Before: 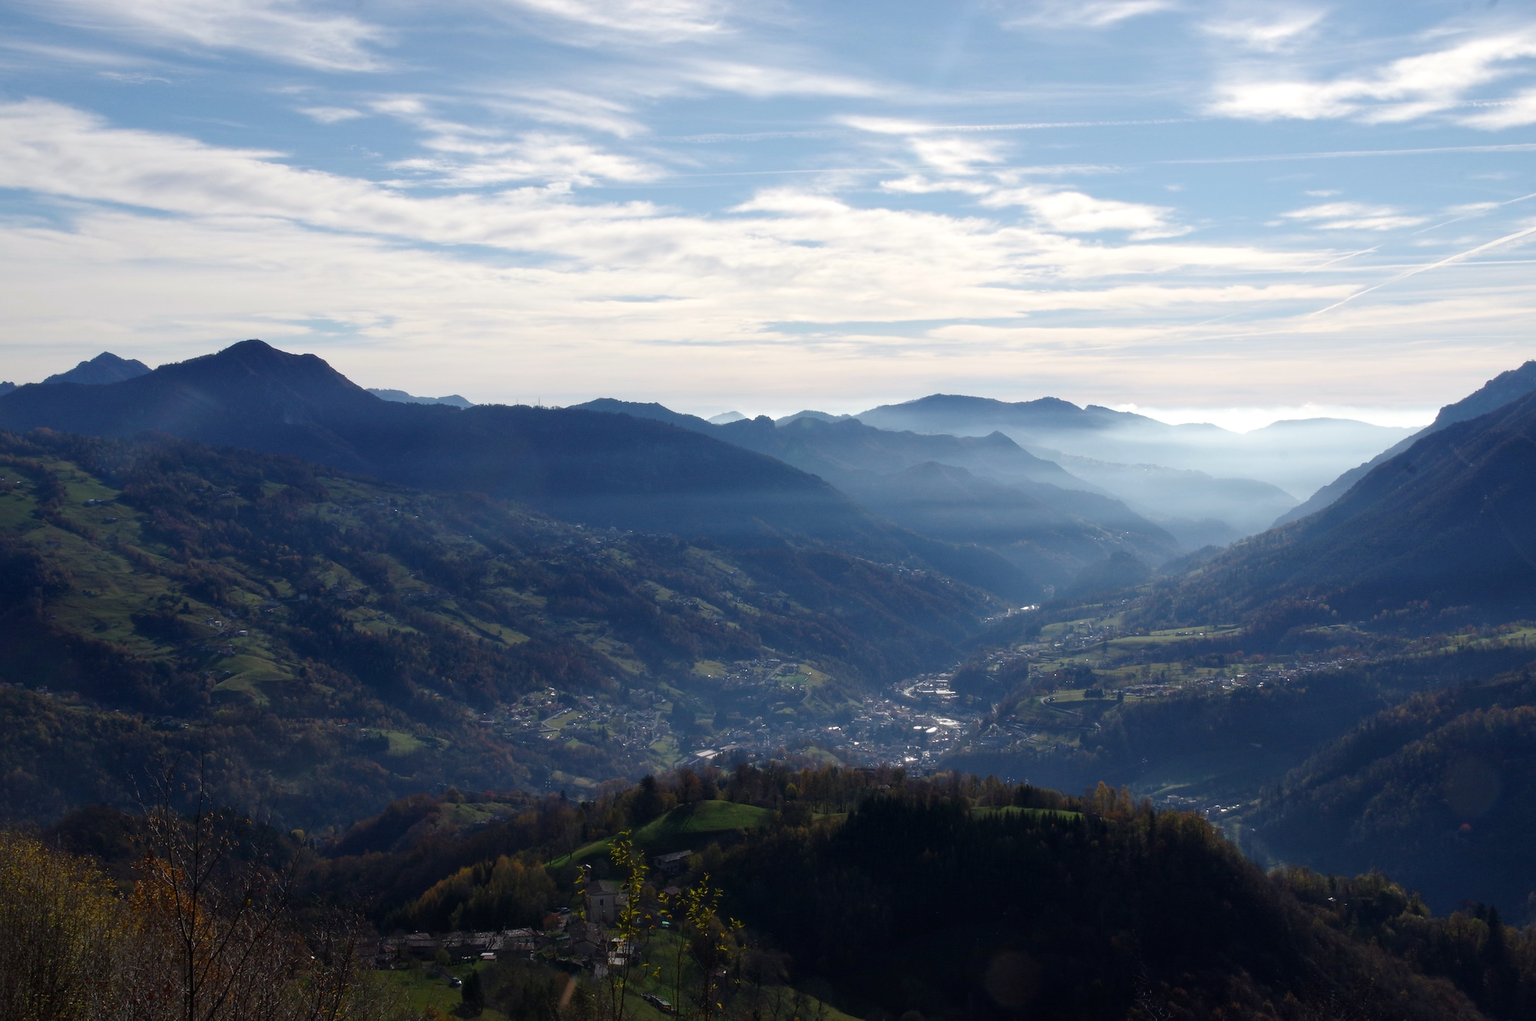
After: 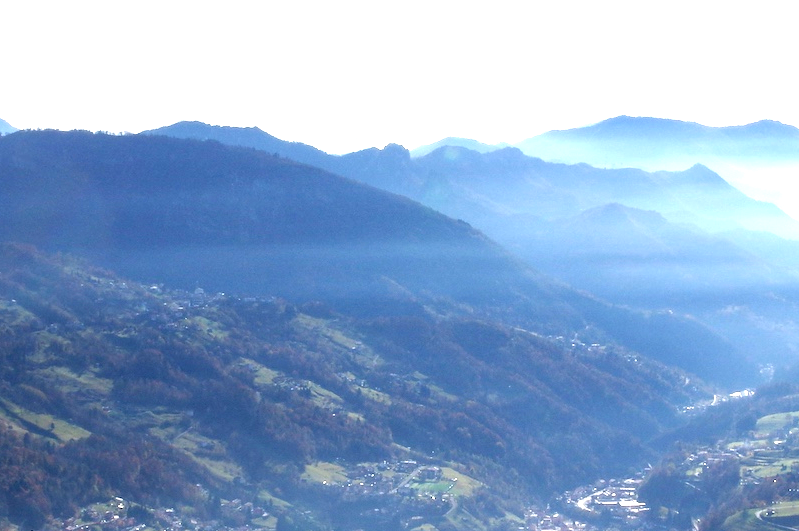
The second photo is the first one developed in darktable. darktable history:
exposure: black level correction 0.001, exposure 1.646 EV, compensate exposure bias true, compensate highlight preservation false
crop: left 30%, top 30%, right 30%, bottom 30%
tone equalizer: on, module defaults
white balance: red 0.988, blue 1.017
